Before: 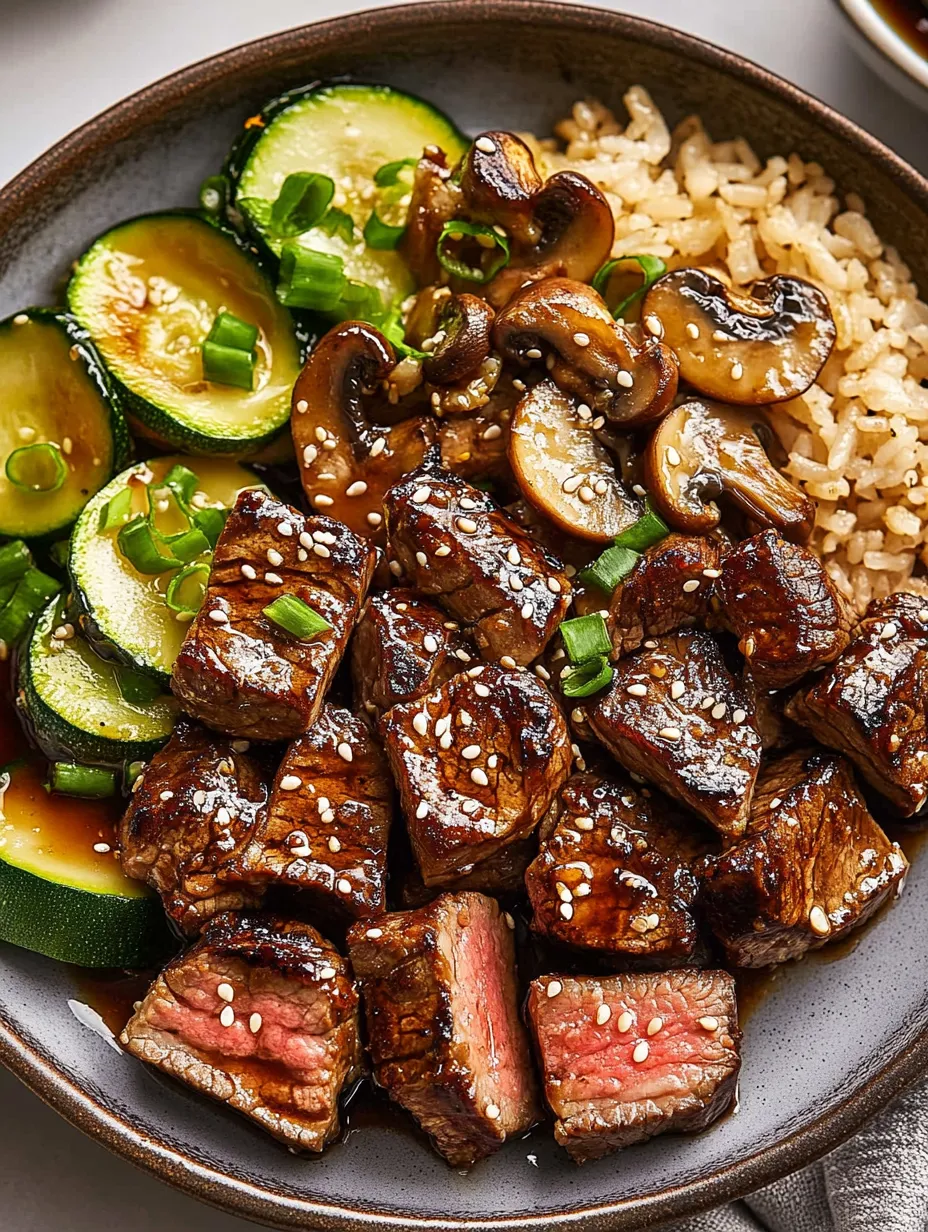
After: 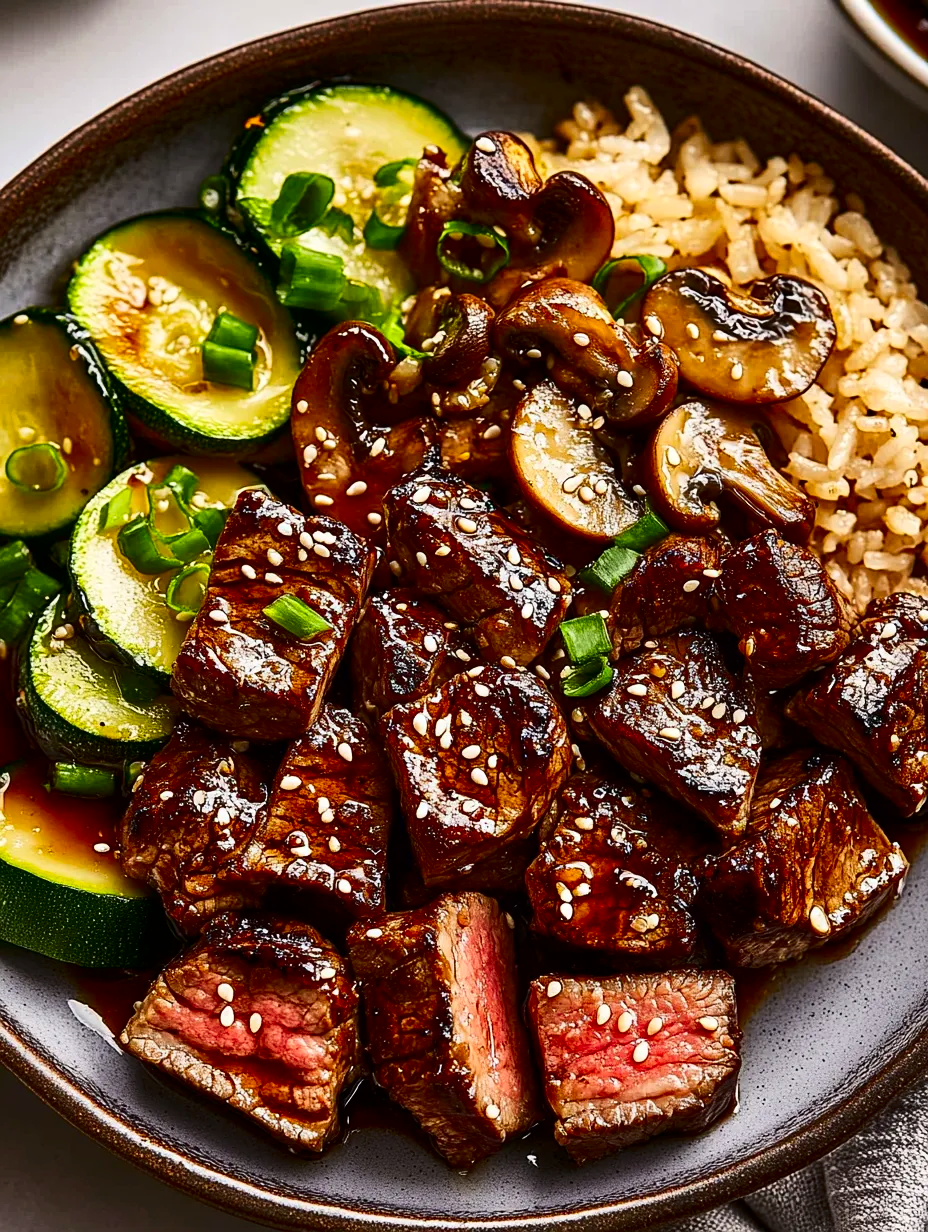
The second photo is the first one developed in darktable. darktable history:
contrast brightness saturation: contrast 0.19, brightness -0.11, saturation 0.21
